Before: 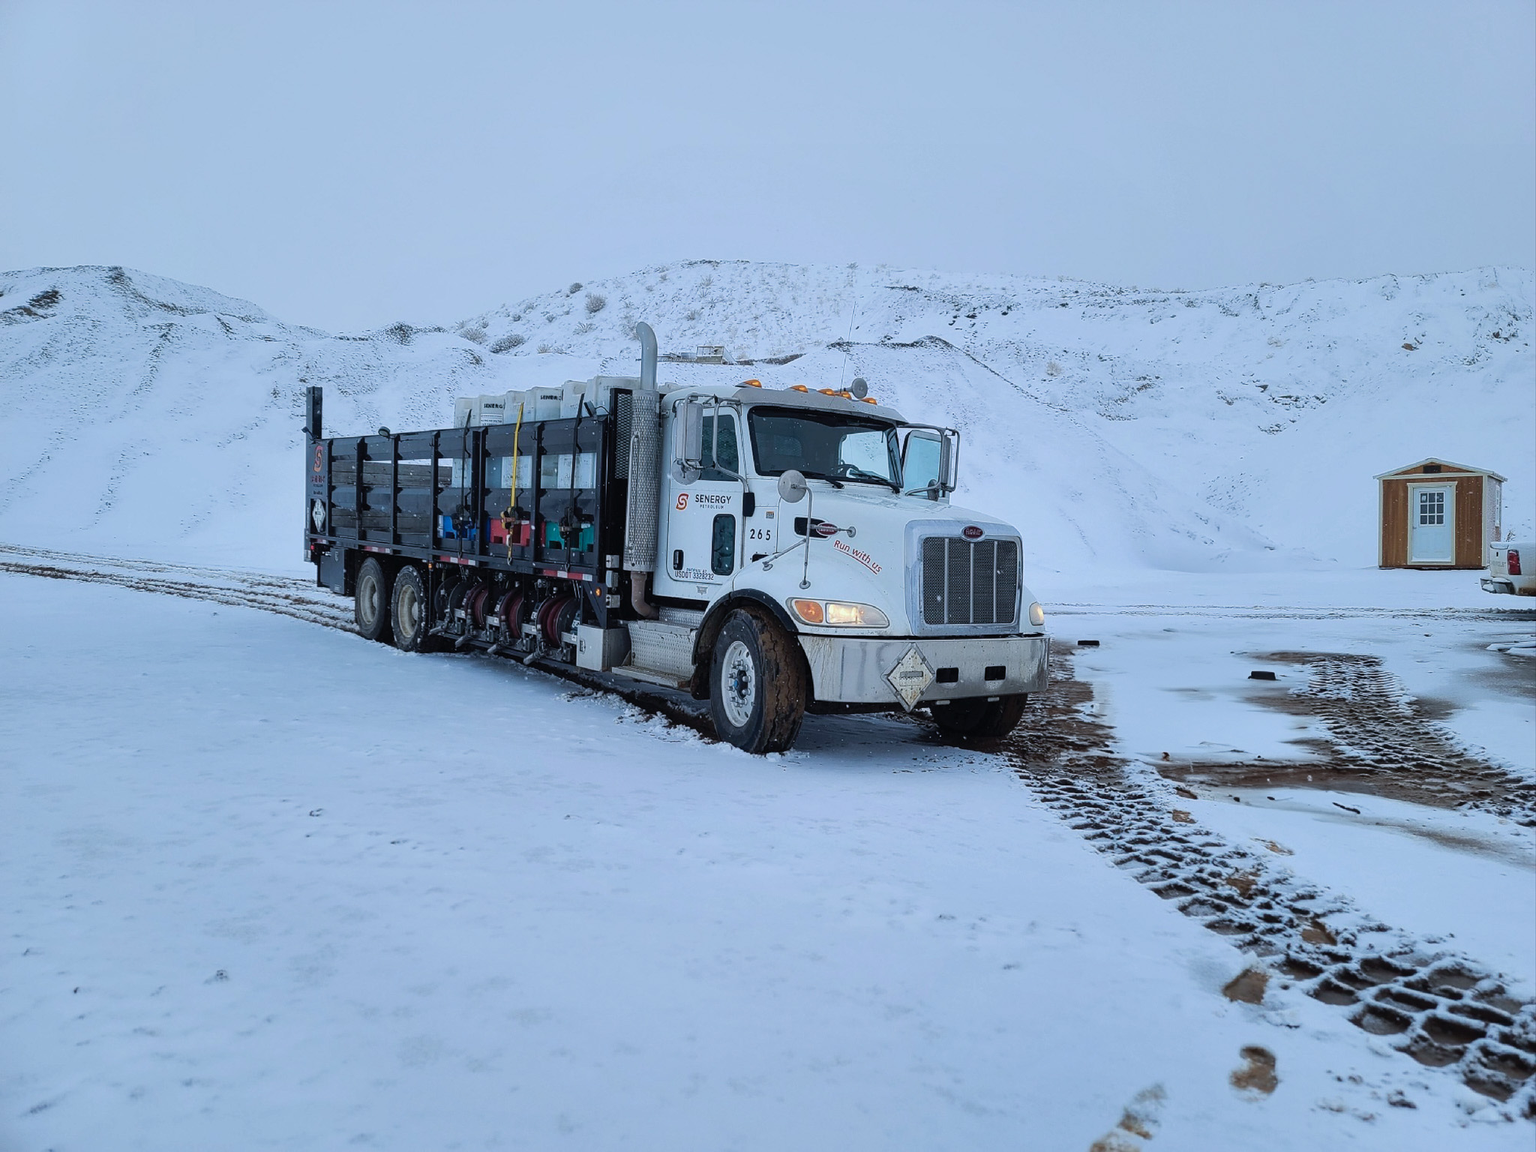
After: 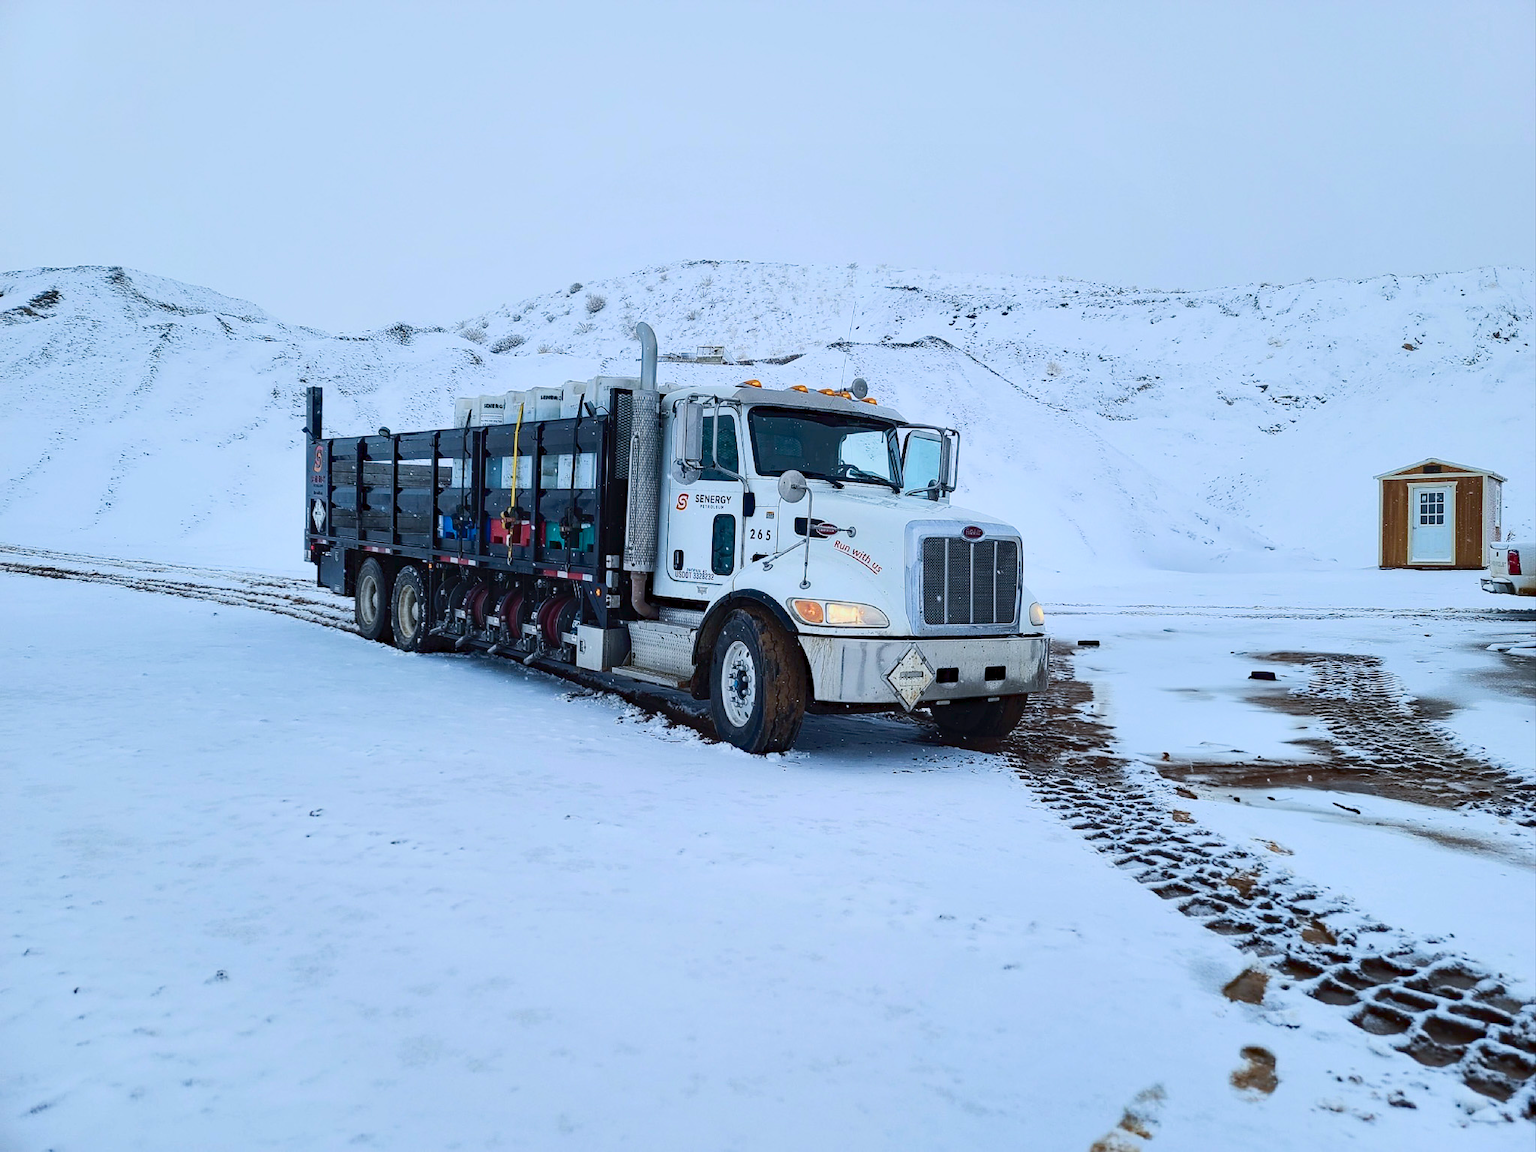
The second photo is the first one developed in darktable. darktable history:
haze removal: compatibility mode true
contrast brightness saturation: contrast 0.378, brightness 0.111
color balance rgb: perceptual saturation grading › global saturation 0.319%, perceptual saturation grading › mid-tones 11.059%, global vibrance 24.385%, contrast -25.313%
